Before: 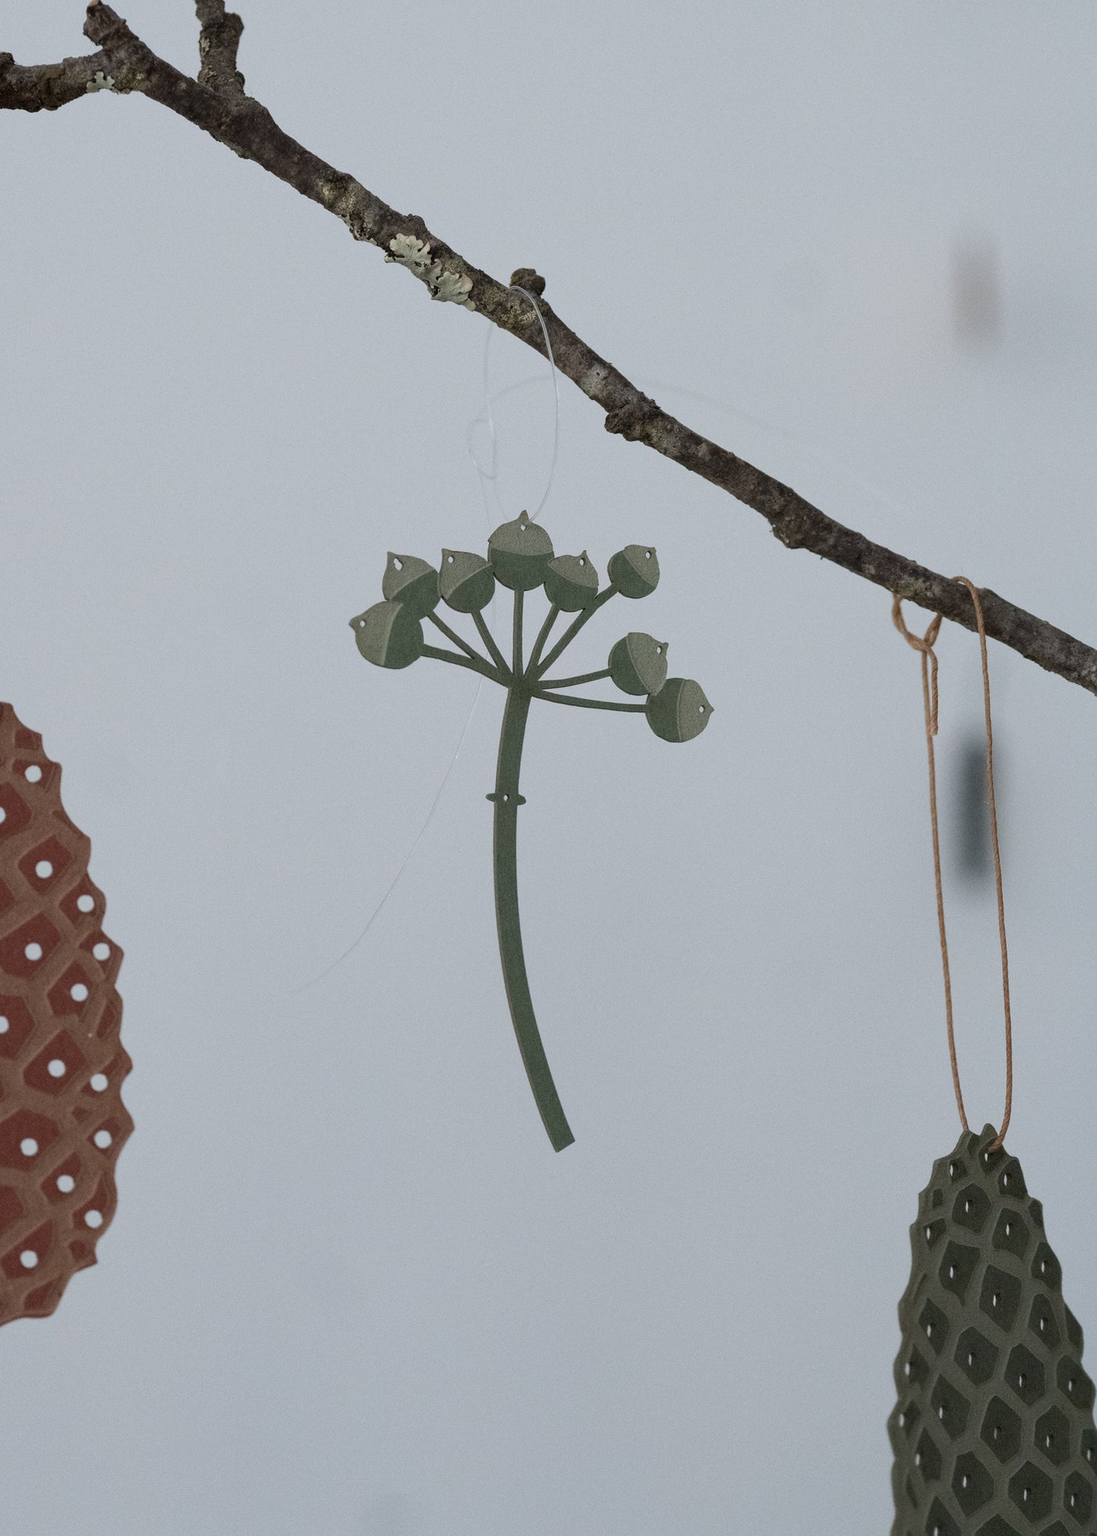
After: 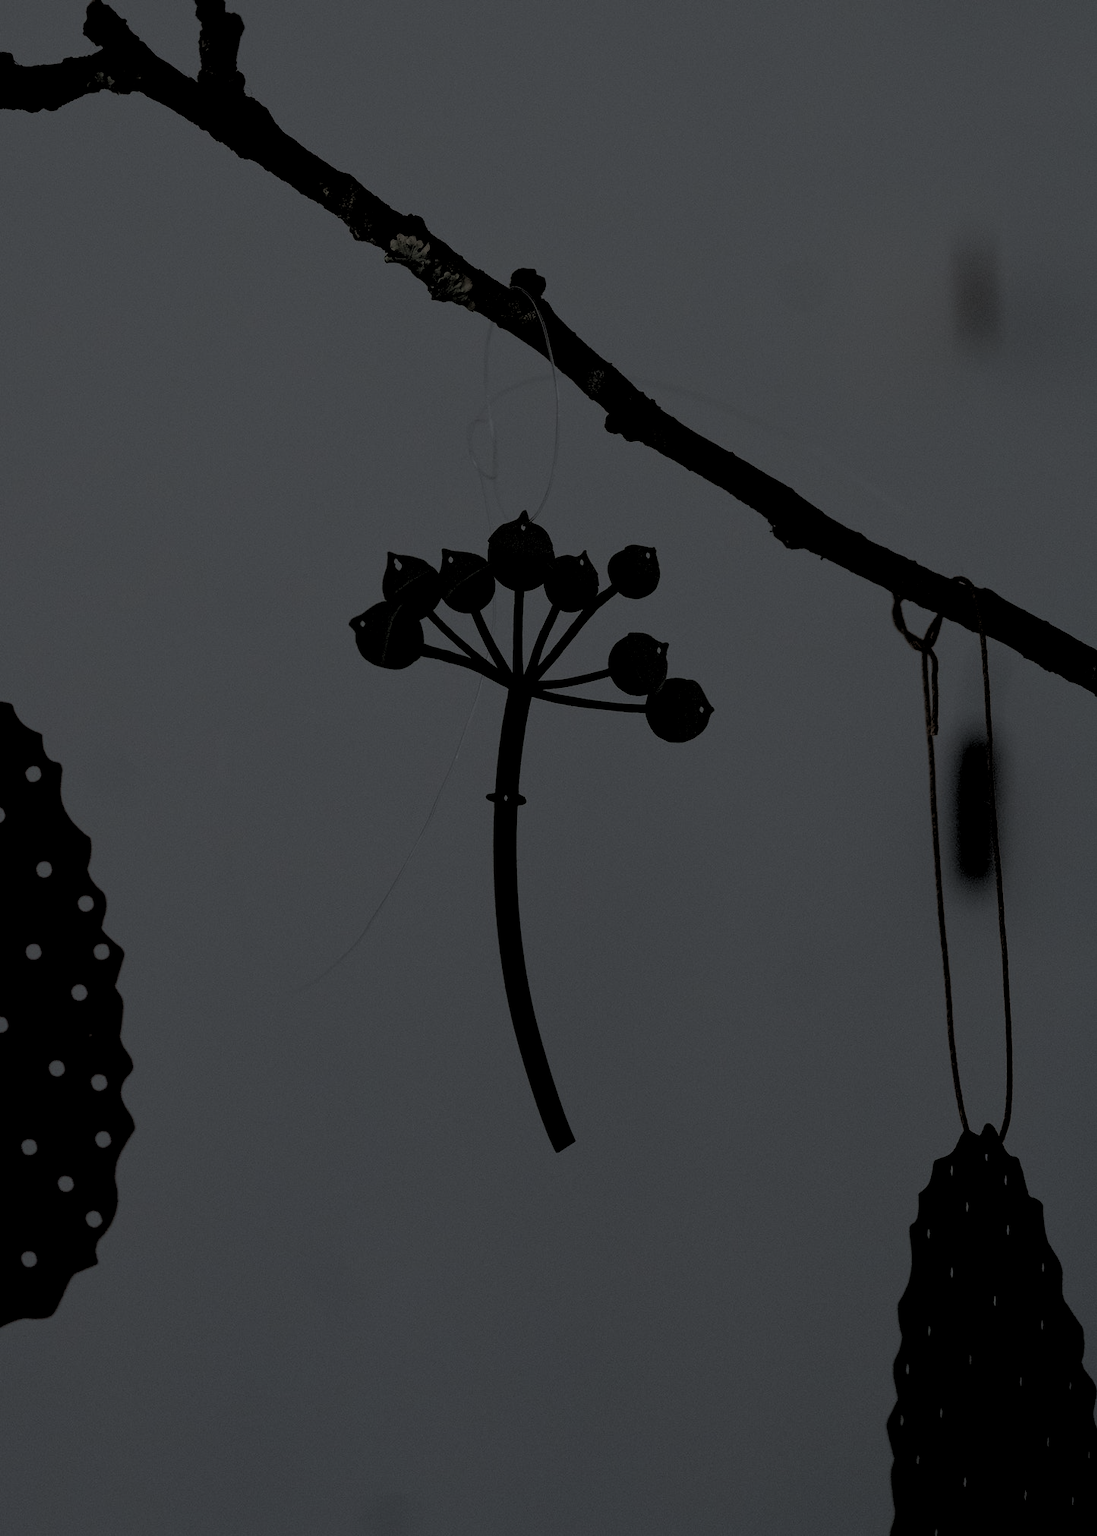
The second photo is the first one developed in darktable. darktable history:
exposure: exposure -2.446 EV, compensate highlight preservation false
rgb levels: levels [[0.034, 0.472, 0.904], [0, 0.5, 1], [0, 0.5, 1]]
